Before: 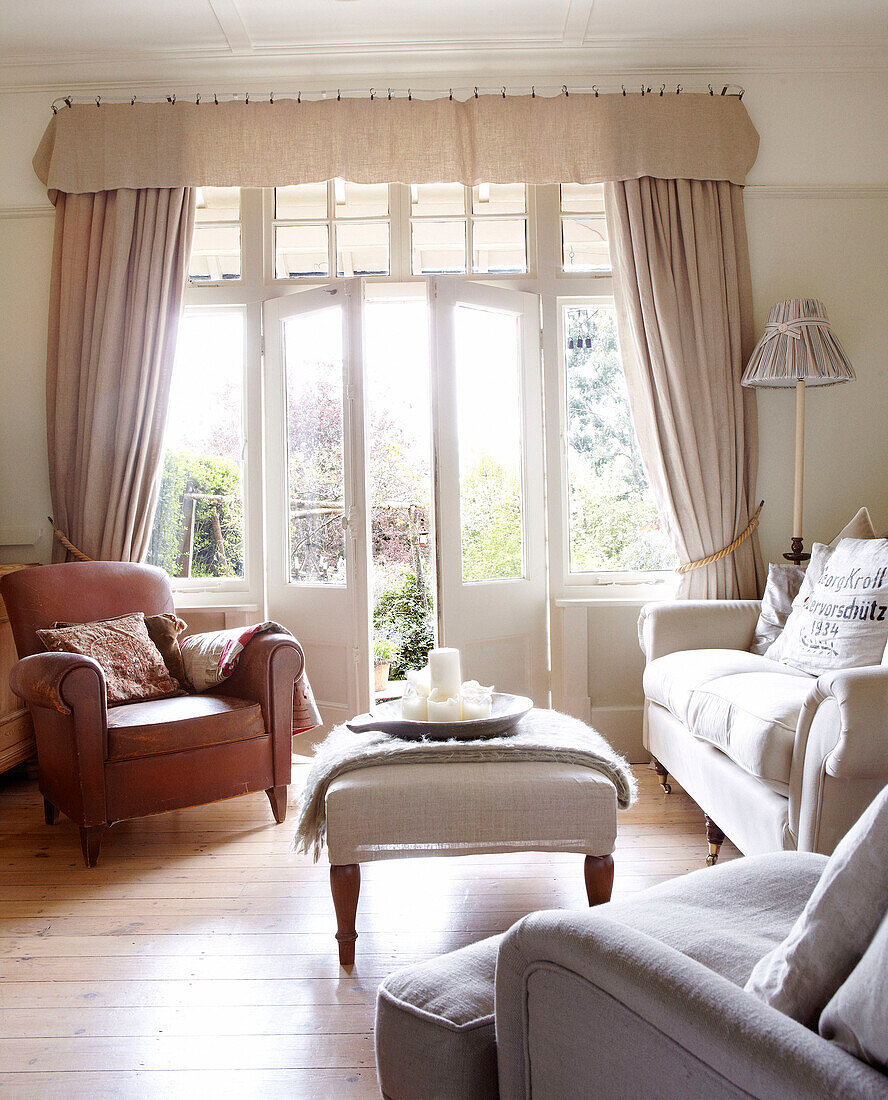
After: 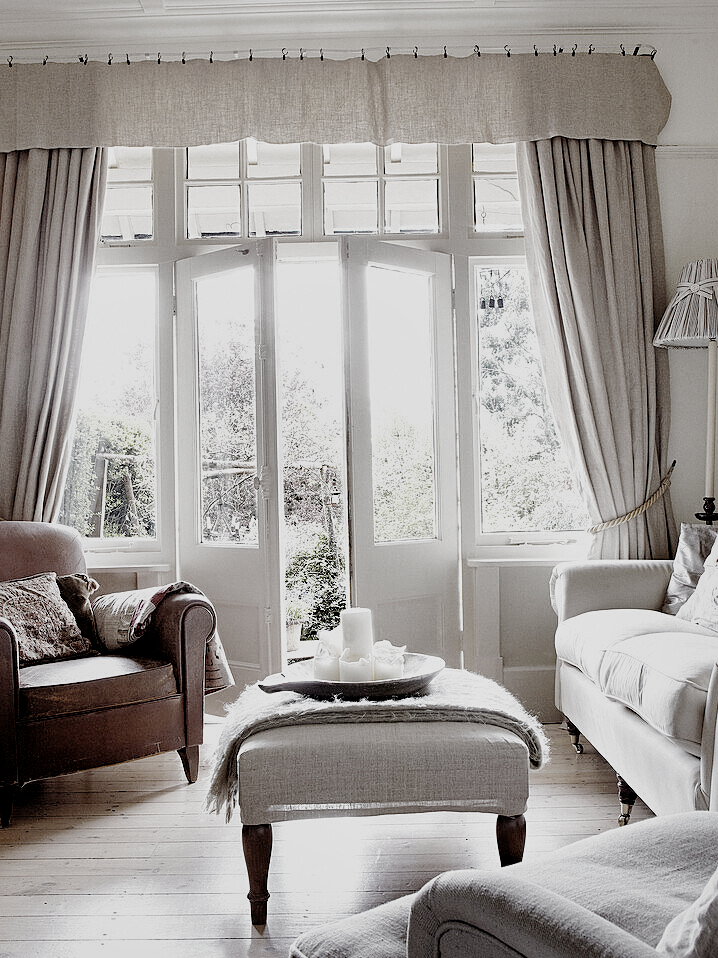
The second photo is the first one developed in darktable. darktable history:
contrast brightness saturation: contrast 0.101, saturation -0.361
filmic rgb: black relative exposure -5 EV, white relative exposure 3.95 EV, hardness 2.9, contrast 1.299, highlights saturation mix -30.05%, preserve chrominance no, color science v5 (2021)
sharpen: amount 0.203
crop: left 9.92%, top 3.641%, right 9.163%, bottom 9.247%
shadows and highlights: on, module defaults
local contrast: mode bilateral grid, contrast 21, coarseness 50, detail 120%, midtone range 0.2
haze removal: compatibility mode true, adaptive false
